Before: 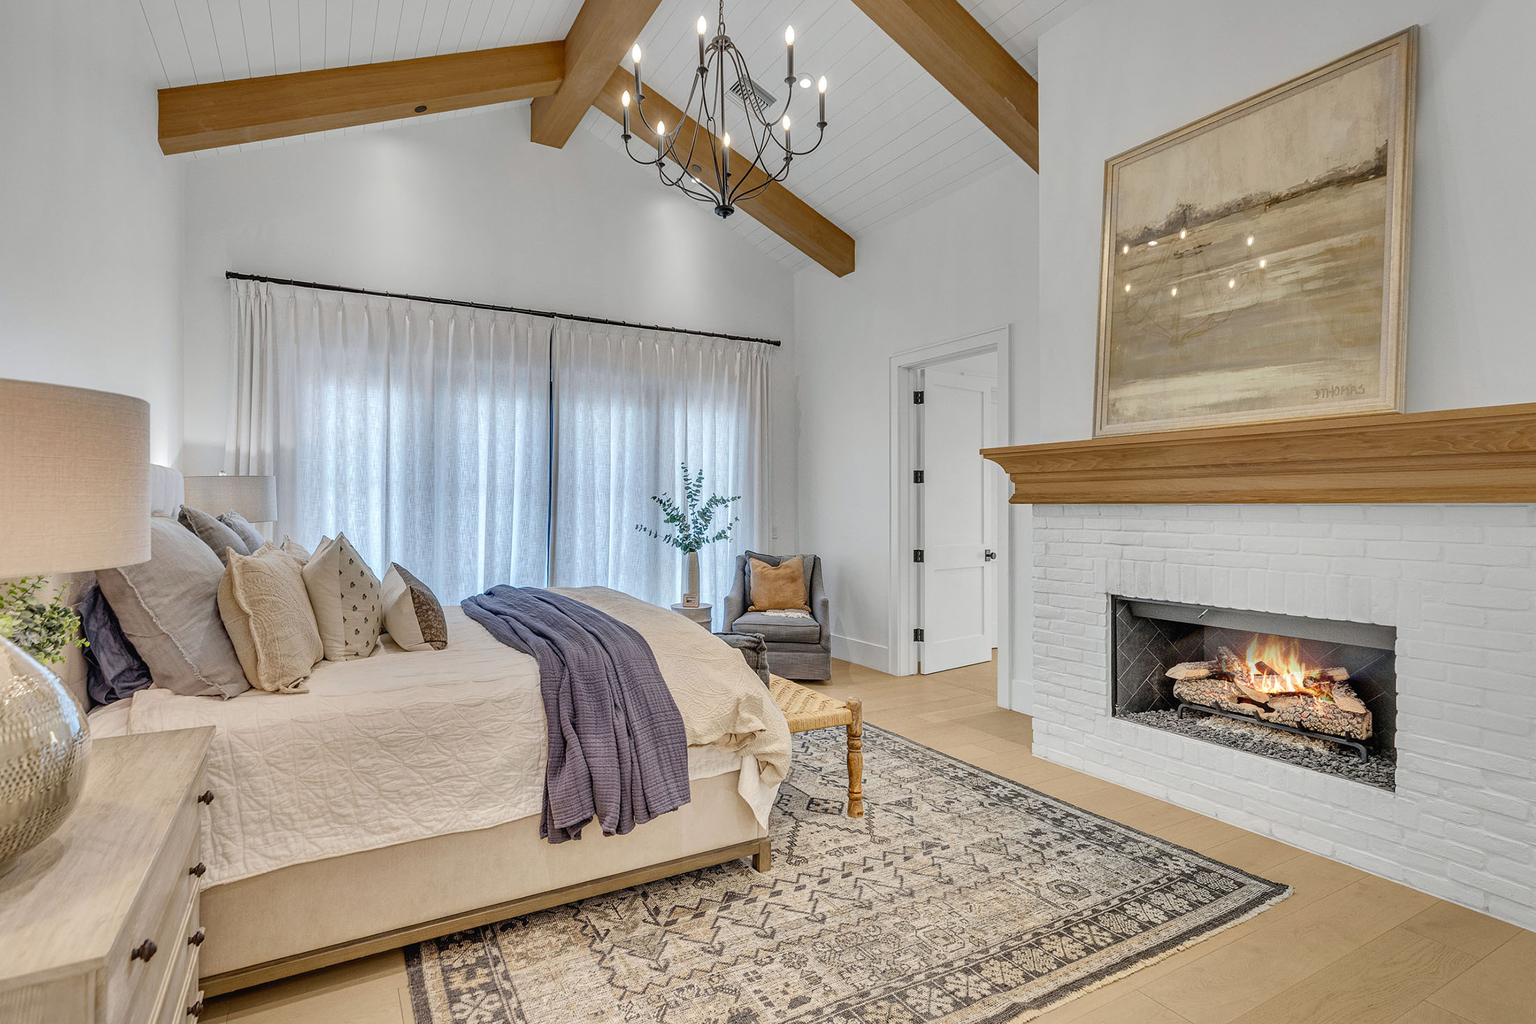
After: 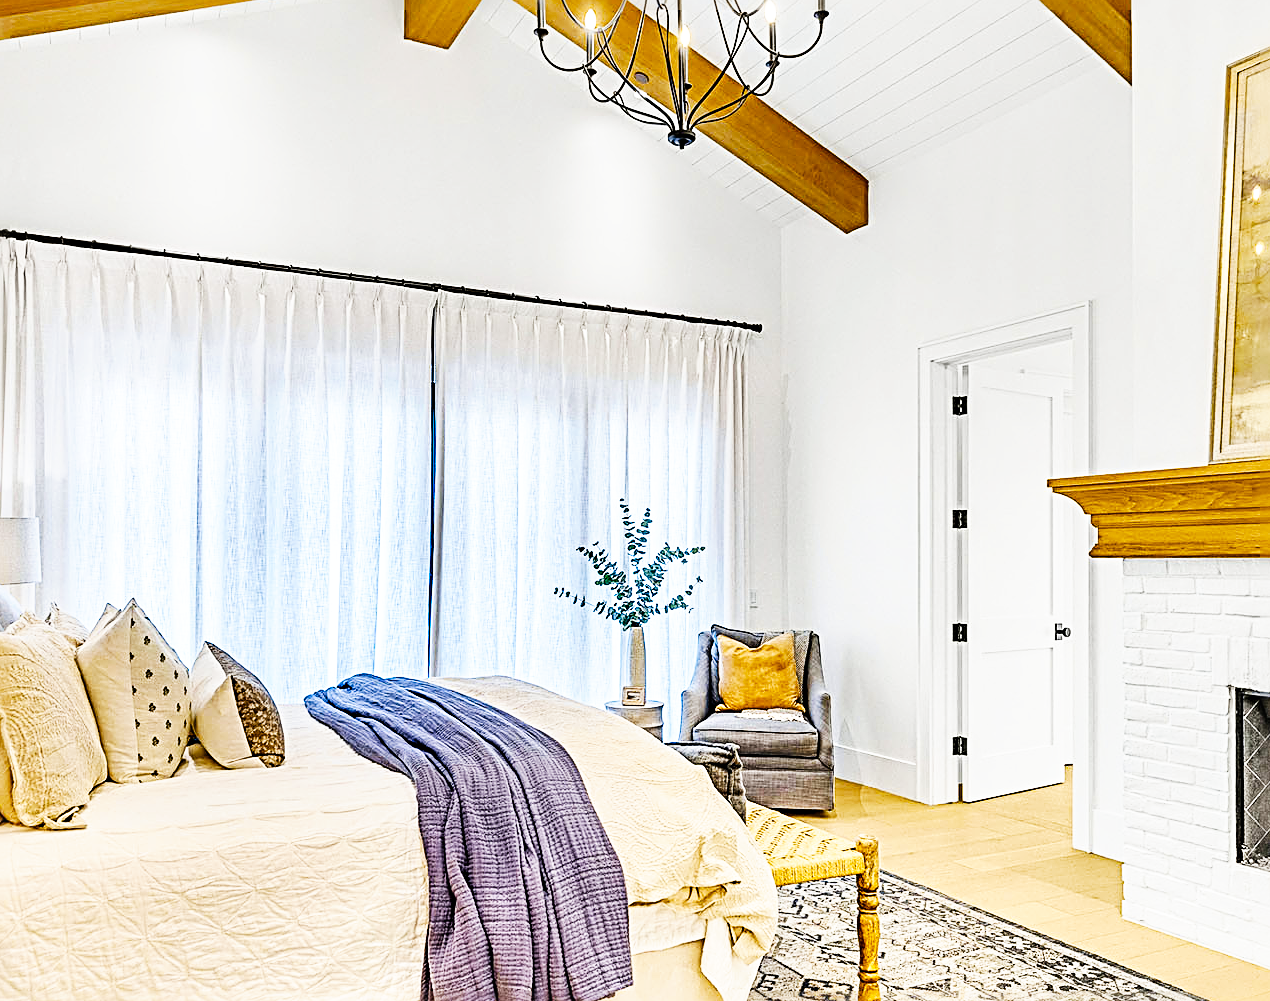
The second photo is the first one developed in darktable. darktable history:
base curve: curves: ch0 [(0, 0) (0.007, 0.004) (0.027, 0.03) (0.046, 0.07) (0.207, 0.54) (0.442, 0.872) (0.673, 0.972) (1, 1)], preserve colors none
color balance rgb: perceptual saturation grading › global saturation 20%, global vibrance 20%
color contrast: green-magenta contrast 0.85, blue-yellow contrast 1.25, unbound 0
sharpen: radius 3.69, amount 0.928
crop: left 16.202%, top 11.208%, right 26.045%, bottom 20.557%
